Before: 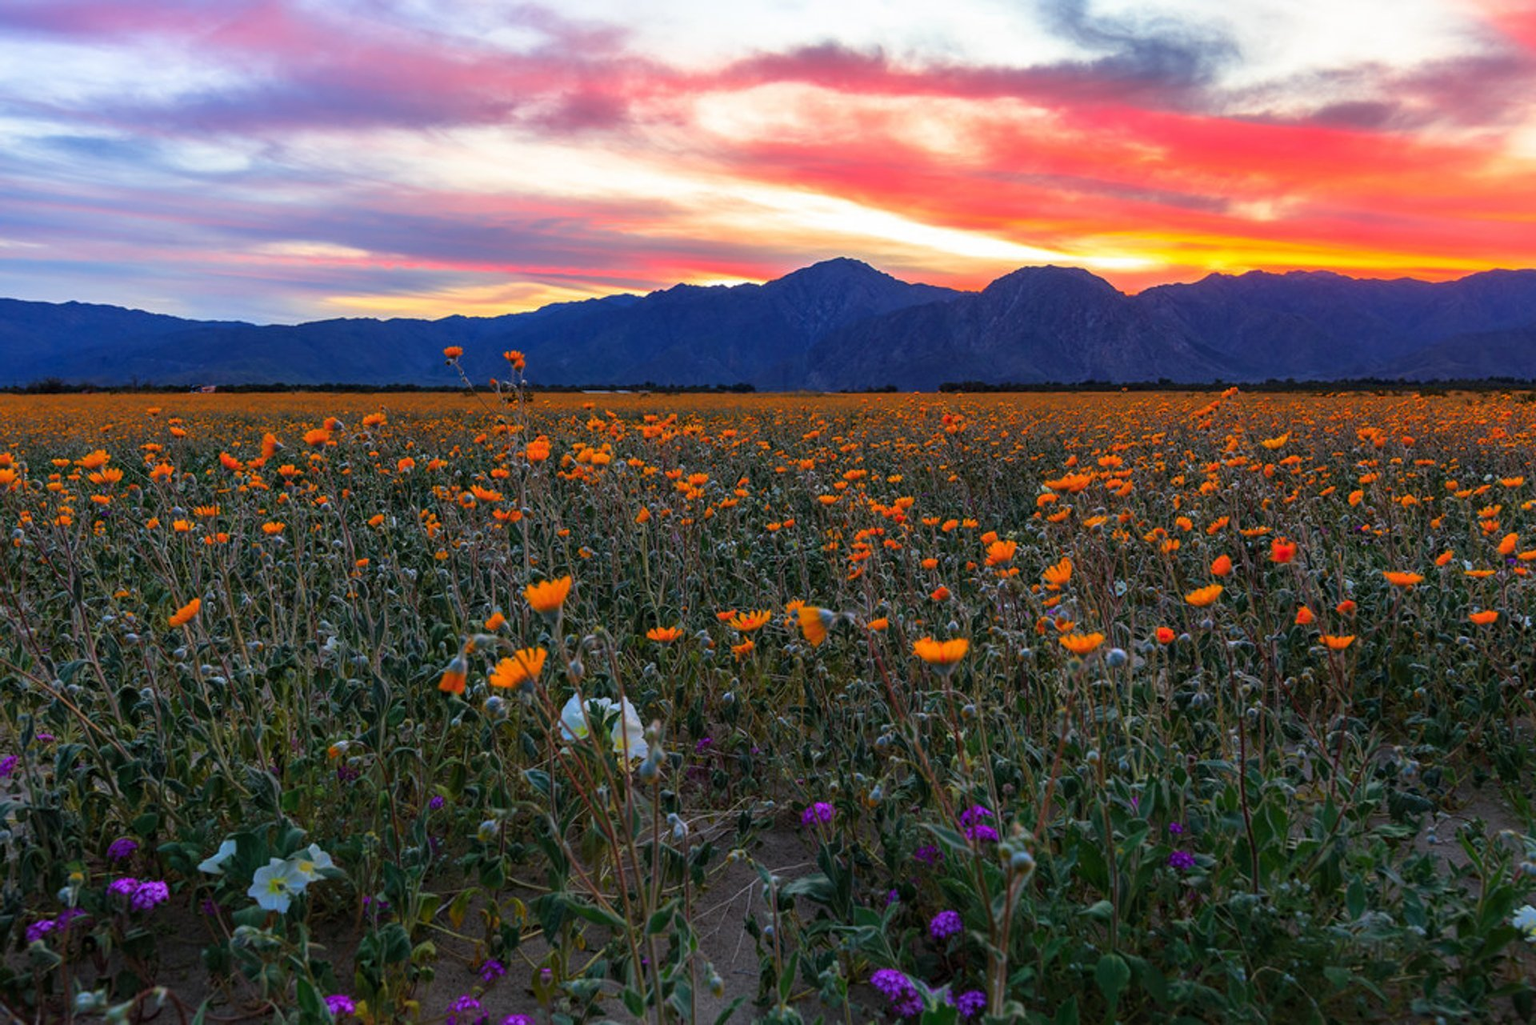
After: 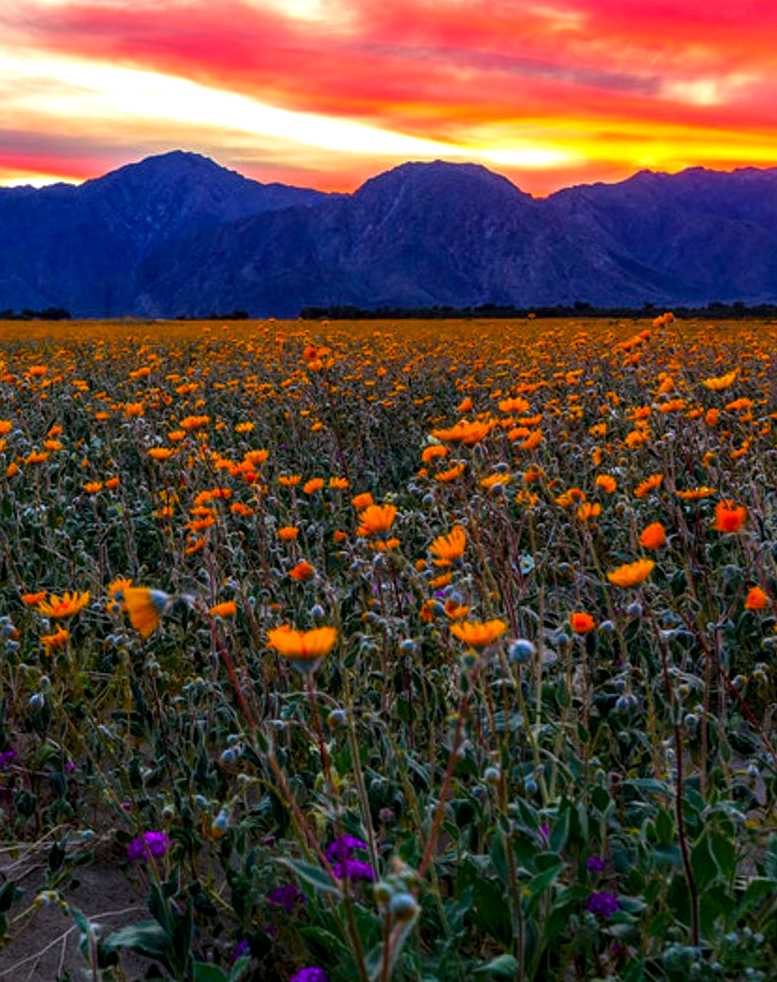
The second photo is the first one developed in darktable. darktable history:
crop: left 45.563%, top 13.394%, right 13.964%, bottom 9.902%
local contrast: on, module defaults
color balance rgb: shadows lift › chroma 2.896%, shadows lift › hue 281.04°, linear chroma grading › global chroma 10.088%, perceptual saturation grading › global saturation 20%, perceptual saturation grading › highlights -25.095%, perceptual saturation grading › shadows 25.209%, contrast 14.413%
